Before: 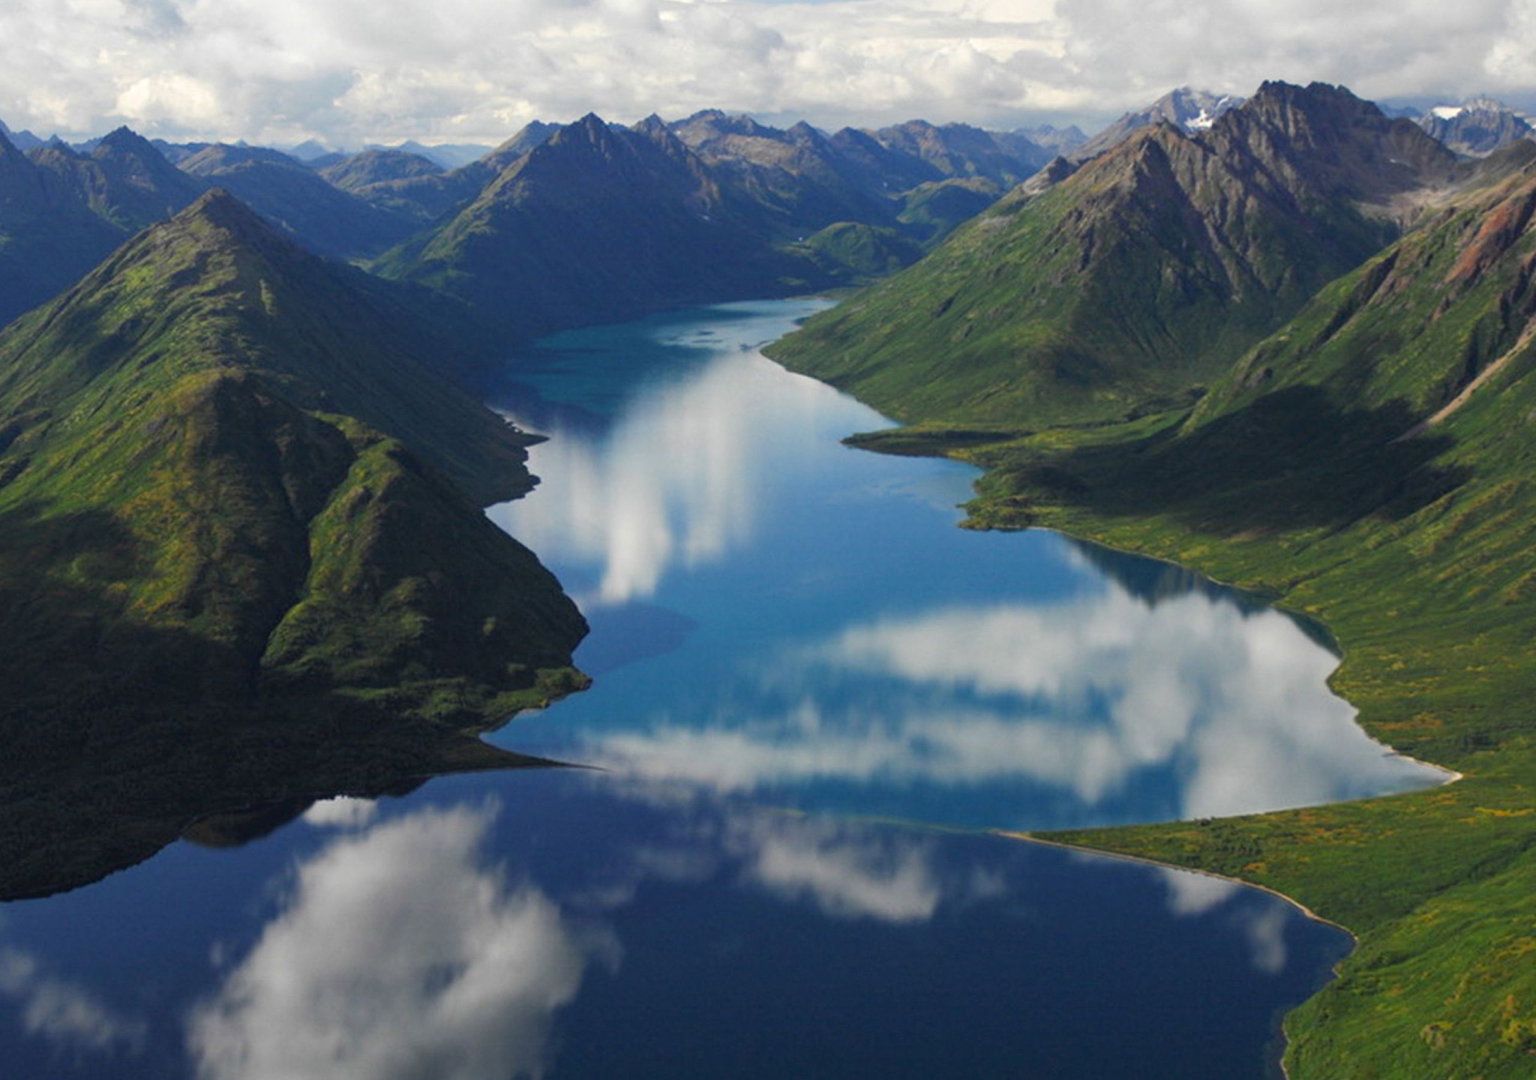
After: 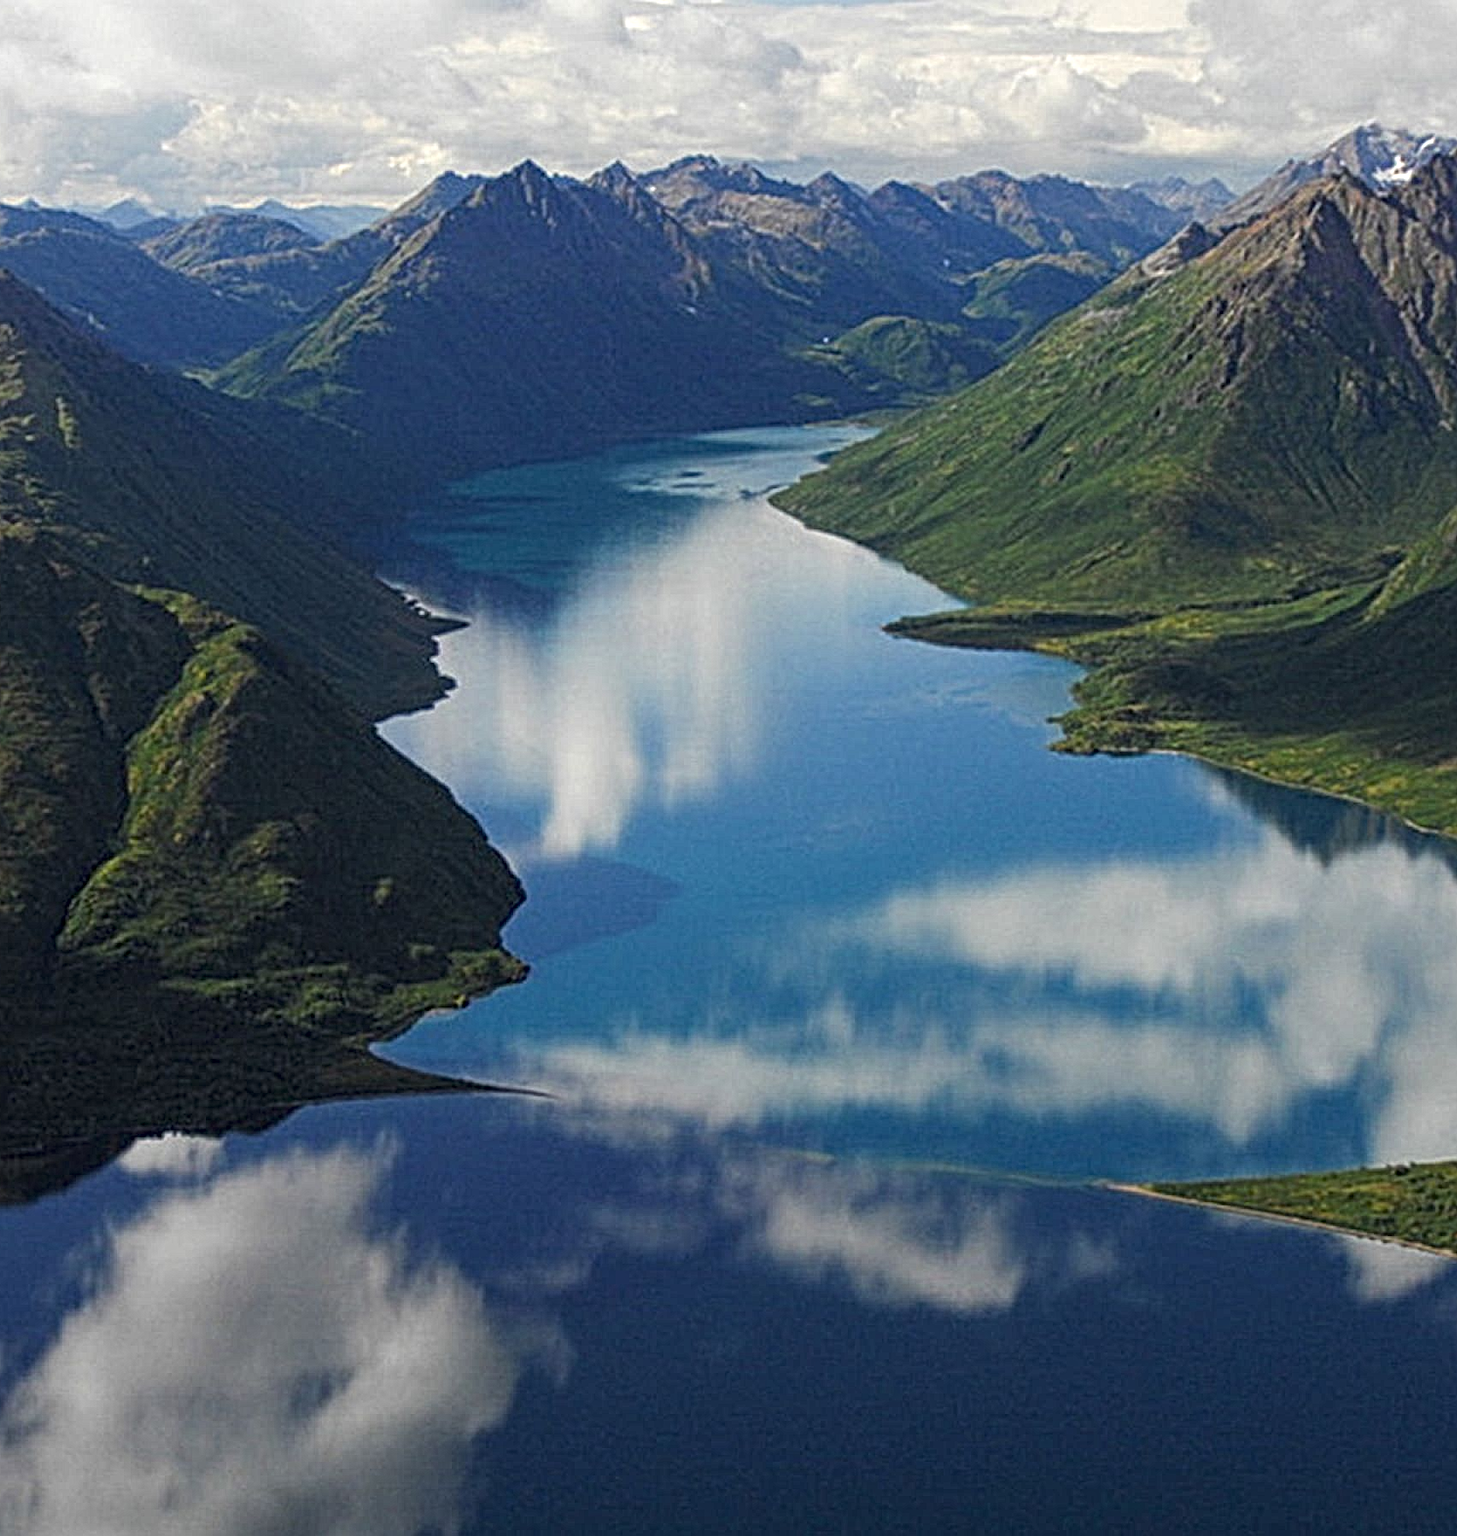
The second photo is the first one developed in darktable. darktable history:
crop and rotate: left 14.344%, right 18.969%
local contrast: mode bilateral grid, contrast 20, coarseness 3, detail 298%, midtone range 0.2
